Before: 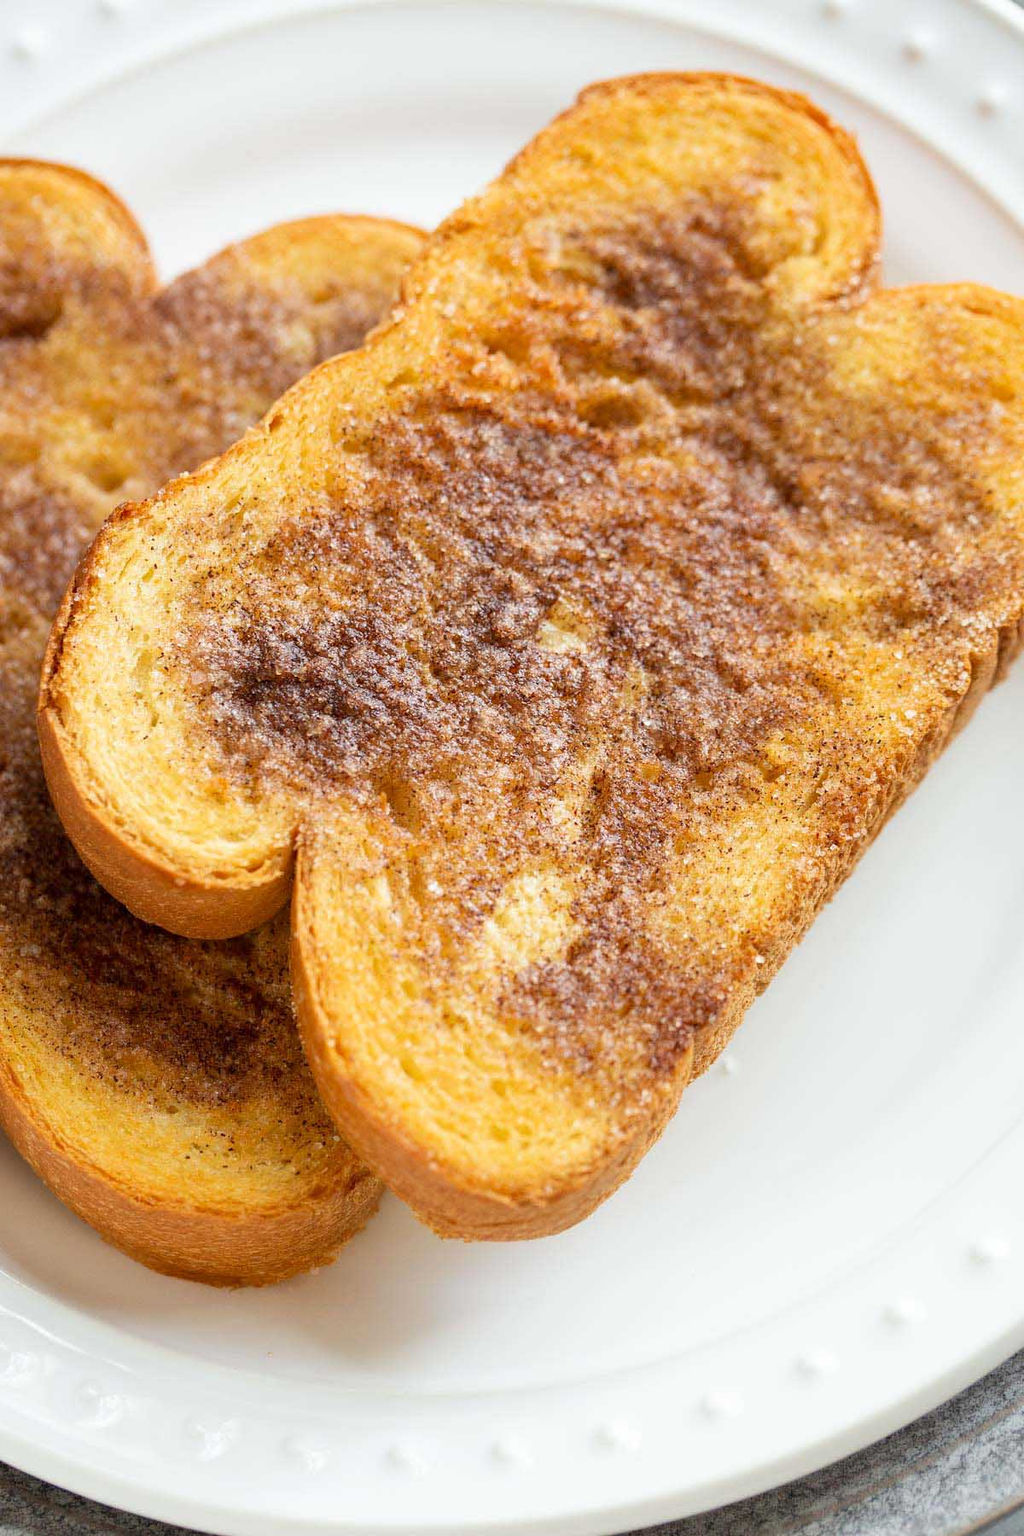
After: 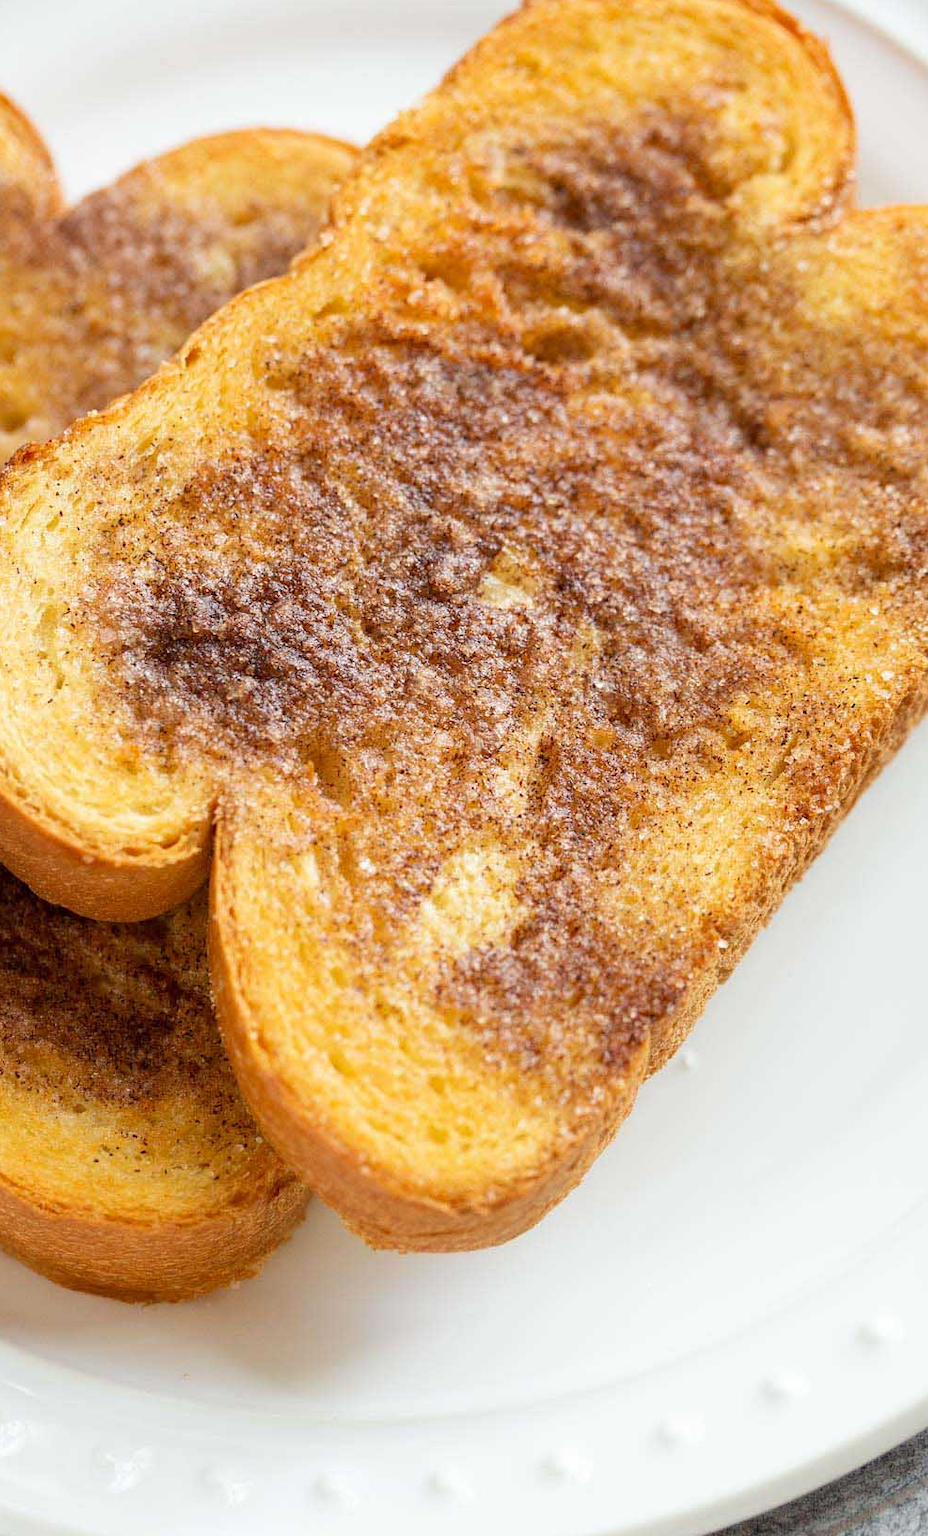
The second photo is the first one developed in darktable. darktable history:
crop: left 9.765%, top 6.341%, right 7.344%, bottom 2.317%
